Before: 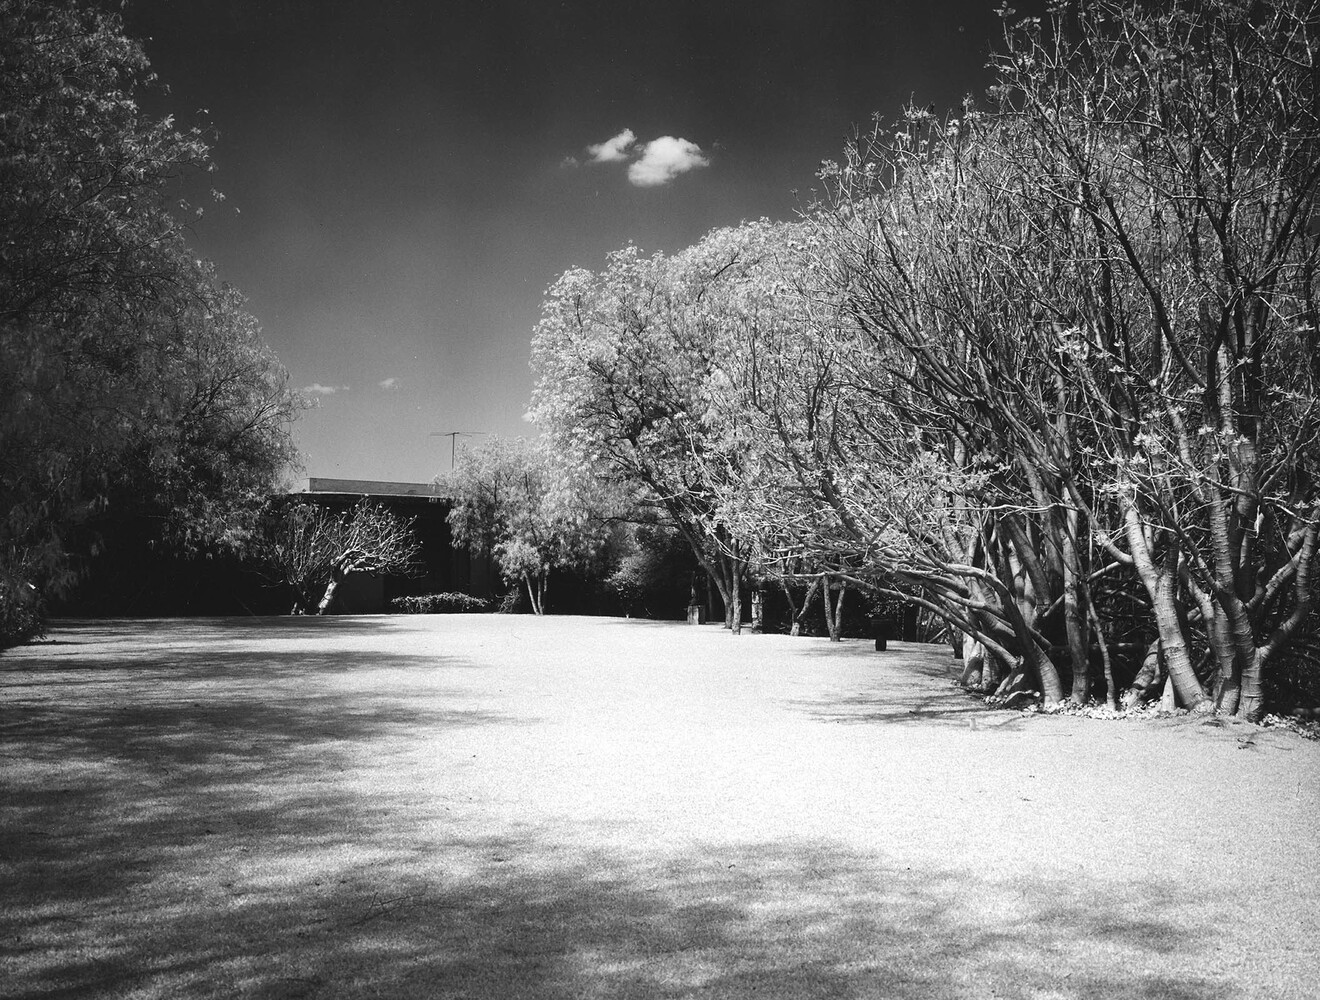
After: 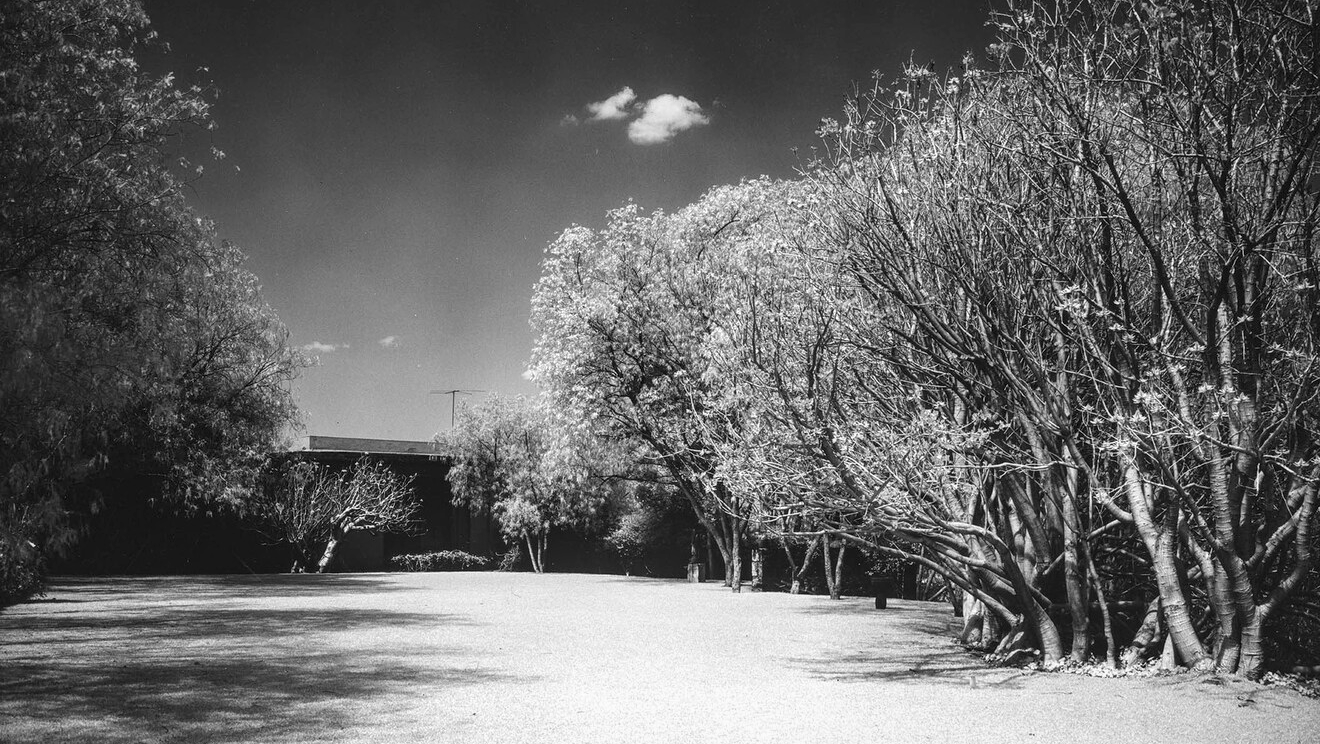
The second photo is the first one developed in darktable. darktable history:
vignetting: fall-off start 97.34%, fall-off radius 78.04%, width/height ratio 1.122, unbound false
local contrast: on, module defaults
color zones: curves: ch0 [(0, 0.5) (0.125, 0.4) (0.25, 0.5) (0.375, 0.4) (0.5, 0.4) (0.625, 0.35) (0.75, 0.35) (0.875, 0.5)]; ch1 [(0, 0.35) (0.125, 0.45) (0.25, 0.35) (0.375, 0.35) (0.5, 0.35) (0.625, 0.35) (0.75, 0.45) (0.875, 0.35)]; ch2 [(0, 0.6) (0.125, 0.5) (0.25, 0.5) (0.375, 0.6) (0.5, 0.6) (0.625, 0.5) (0.75, 0.5) (0.875, 0.5)]
crop: top 4.226%, bottom 21.321%
